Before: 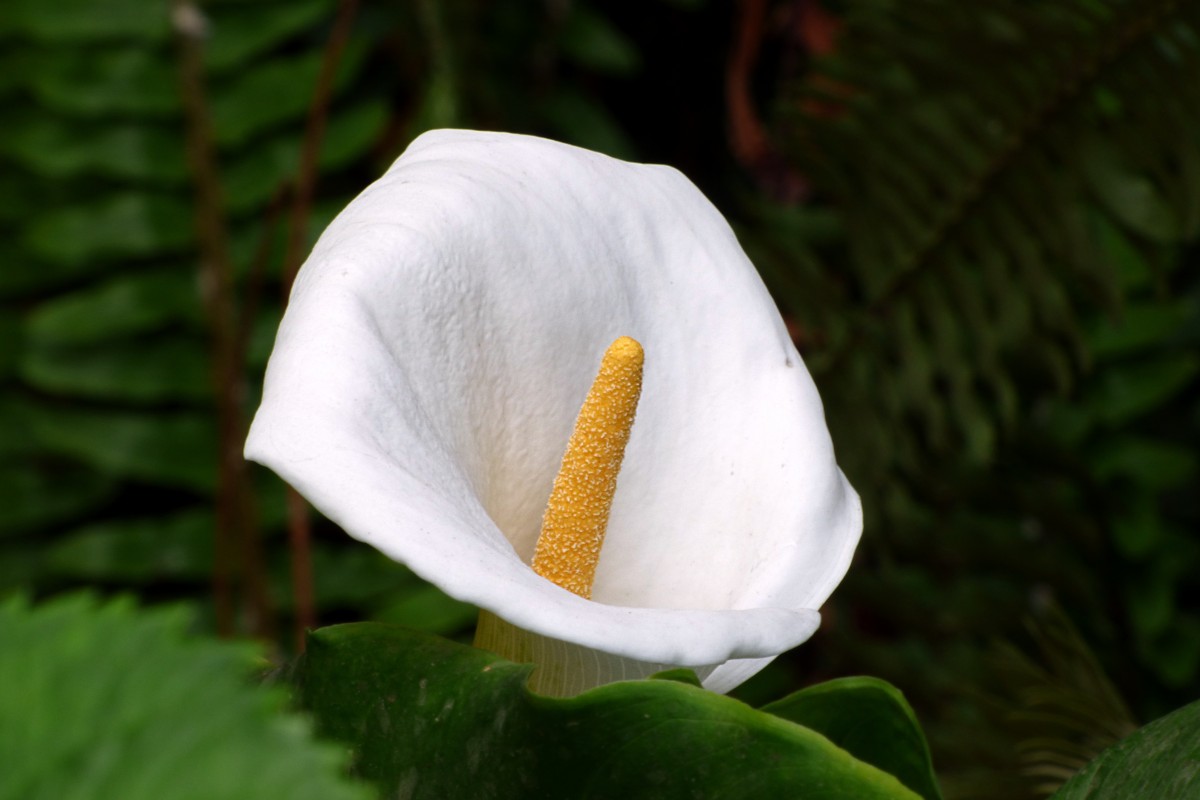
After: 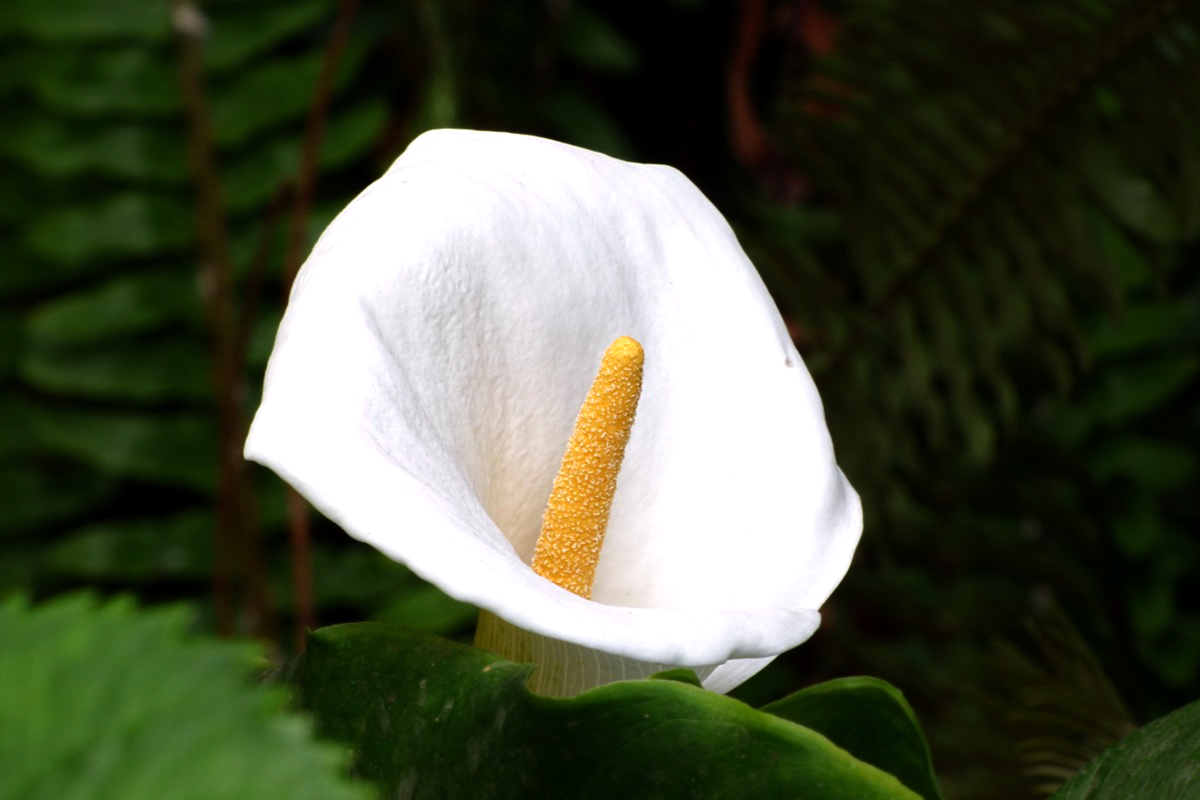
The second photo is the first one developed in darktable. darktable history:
tone equalizer: -8 EV -0.426 EV, -7 EV -0.38 EV, -6 EV -0.368 EV, -5 EV -0.252 EV, -3 EV 0.197 EV, -2 EV 0.361 EV, -1 EV 0.367 EV, +0 EV 0.401 EV, mask exposure compensation -0.516 EV
exposure: compensate highlight preservation false
